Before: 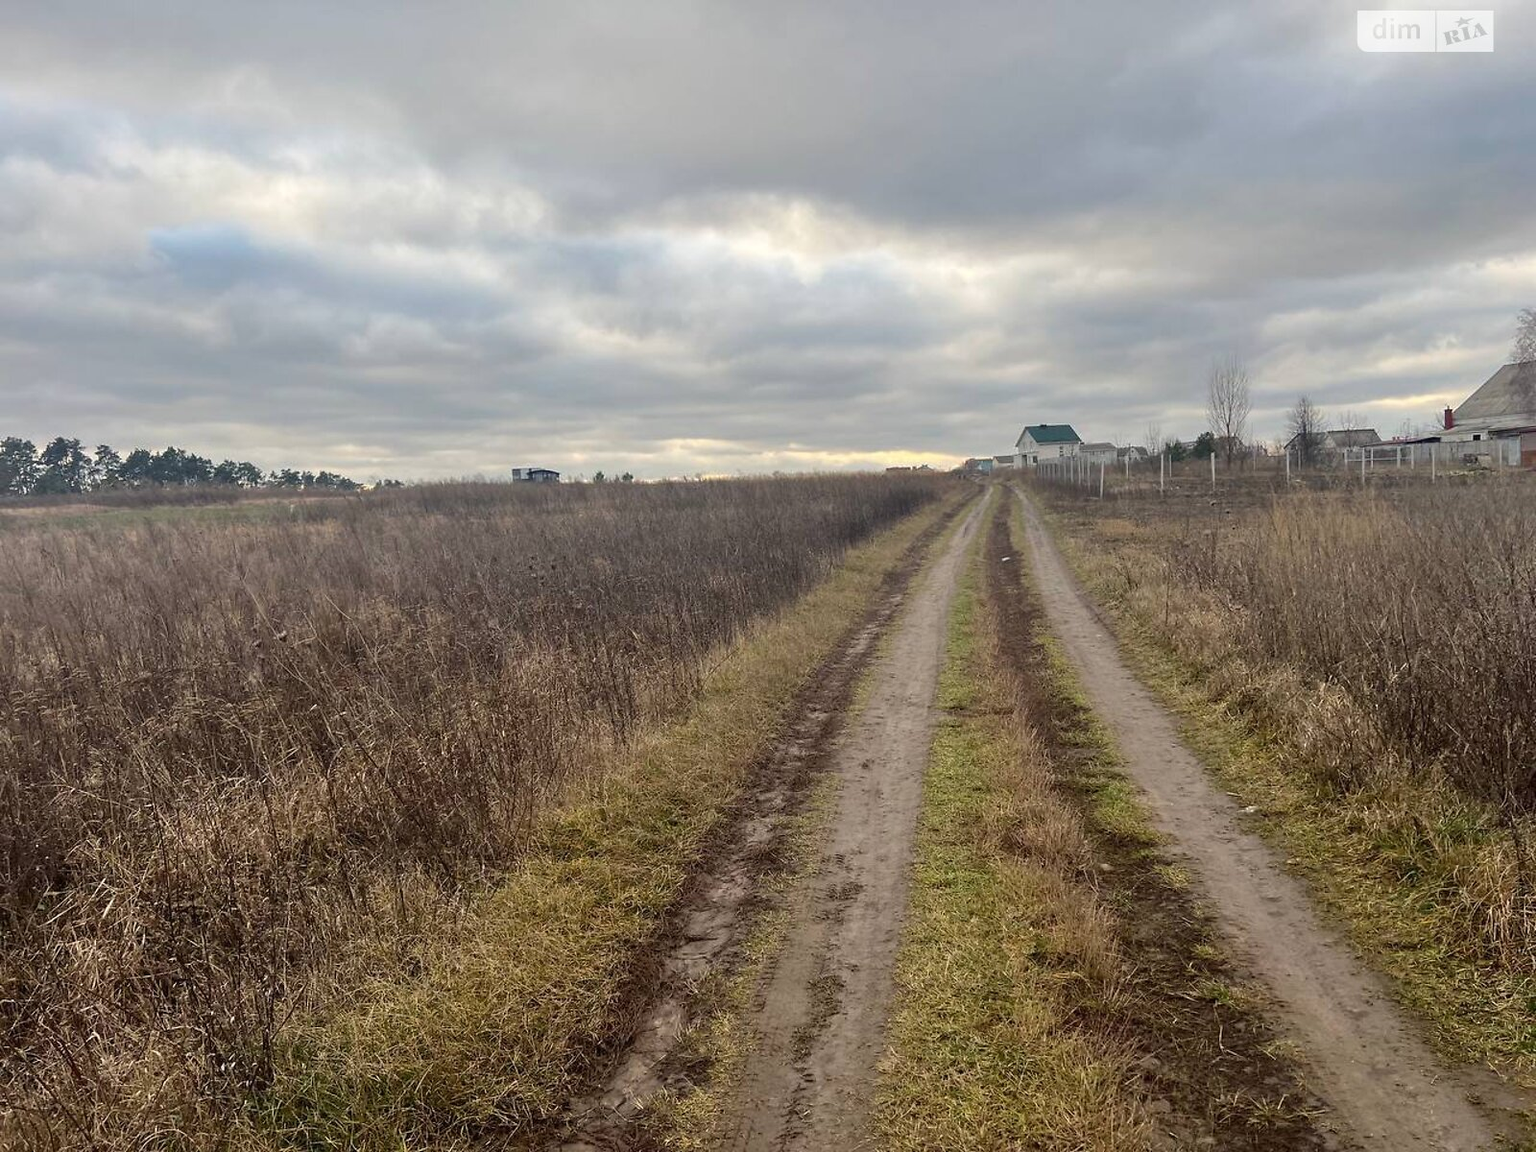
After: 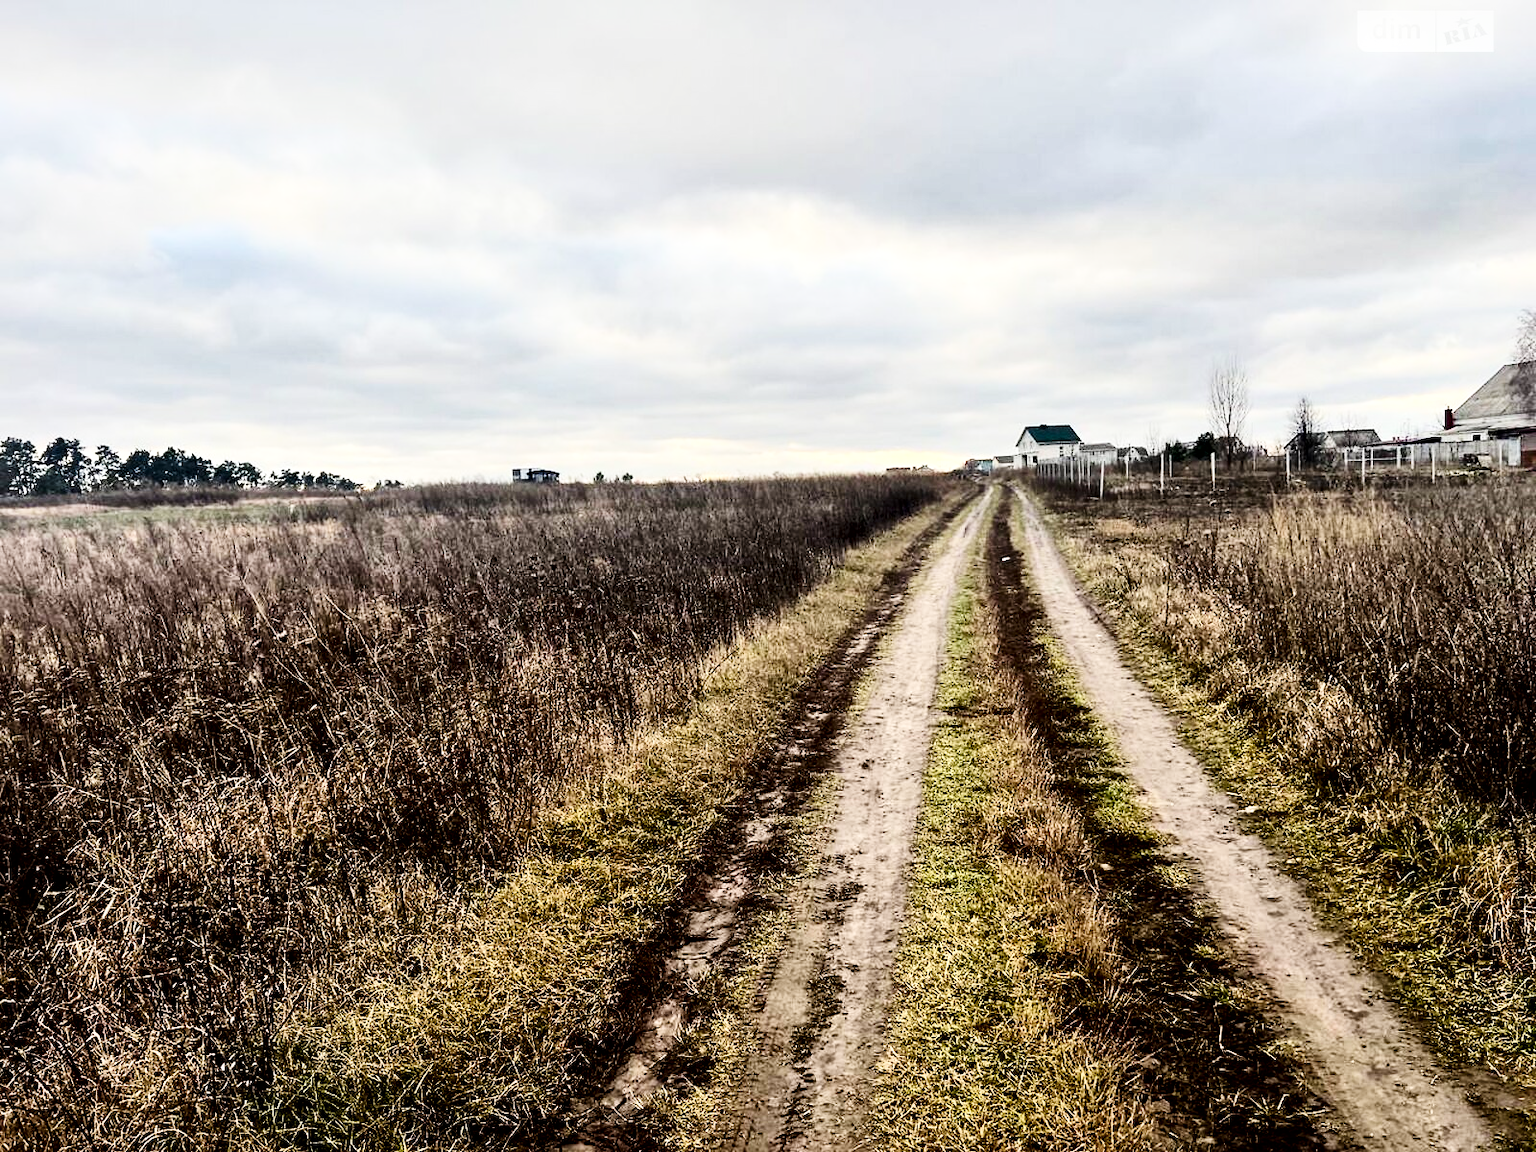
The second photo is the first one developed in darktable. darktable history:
local contrast: mode bilateral grid, contrast 25, coarseness 61, detail 151%, midtone range 0.2
contrast brightness saturation: contrast 0.402, brightness 0.112, saturation 0.215
filmic rgb: black relative exposure -5.1 EV, white relative exposure 3.99 EV, hardness 2.9, contrast 1.3, highlights saturation mix -31.06%
tone curve: curves: ch0 [(0, 0) (0.004, 0.001) (0.133, 0.112) (0.325, 0.362) (0.832, 0.893) (1, 1)], preserve colors none
